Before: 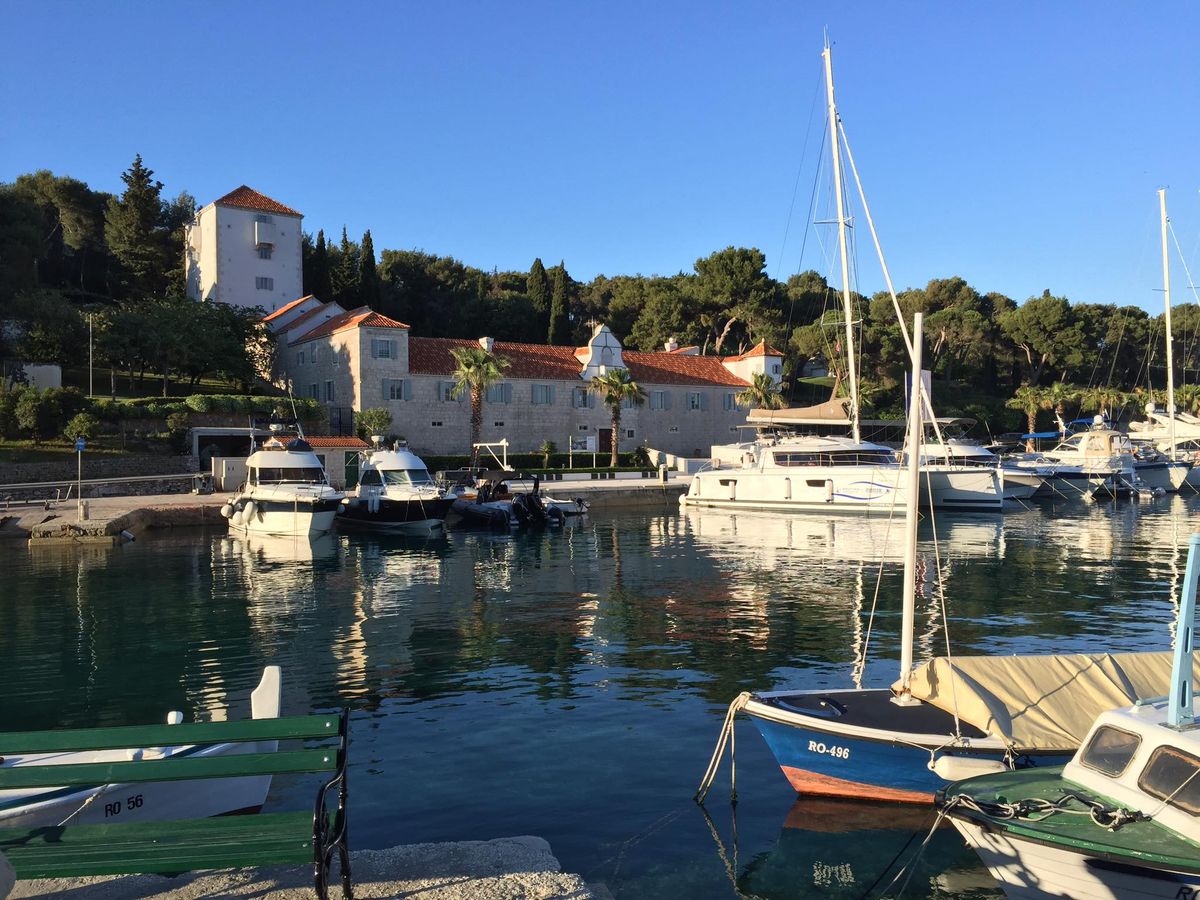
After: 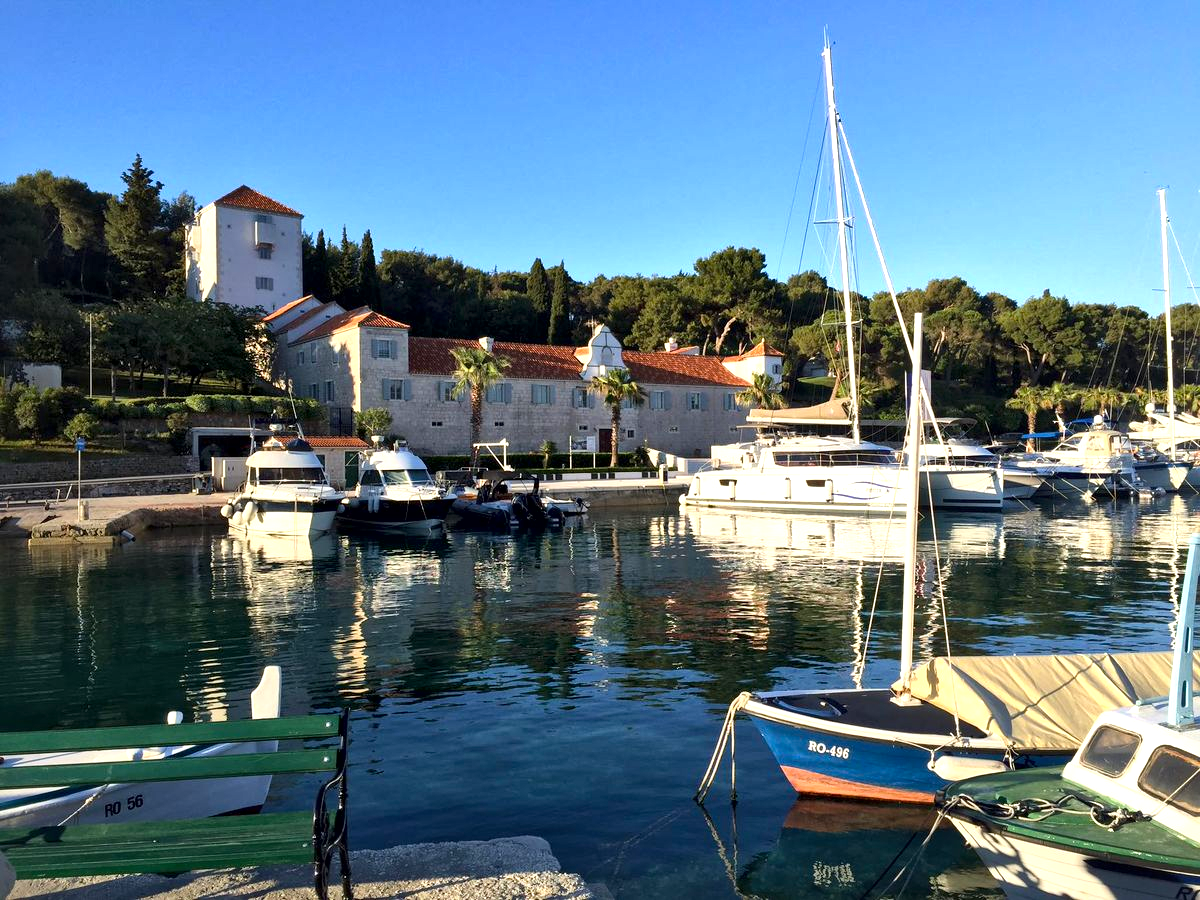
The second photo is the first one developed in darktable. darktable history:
local contrast: mode bilateral grid, contrast 26, coarseness 60, detail 152%, midtone range 0.2
color balance rgb: perceptual saturation grading › global saturation 2.135%, perceptual saturation grading › highlights -3.025%, perceptual saturation grading › mid-tones 3.695%, perceptual saturation grading › shadows 8.622%, perceptual brilliance grading › global brilliance 11.519%, global vibrance 20%
